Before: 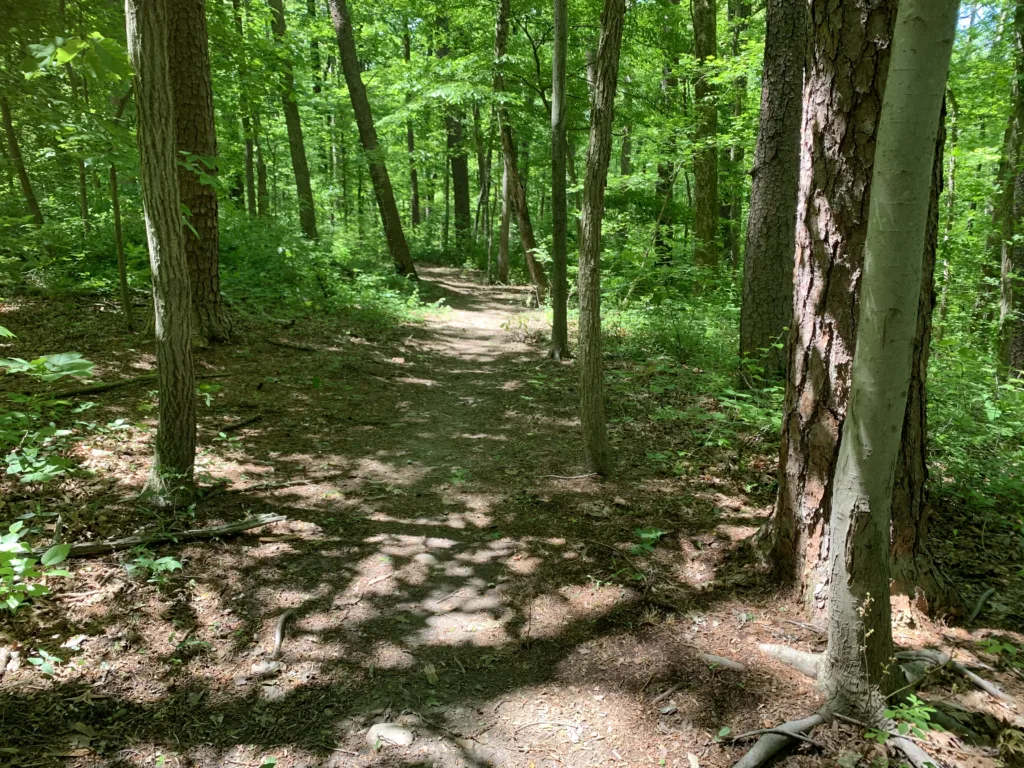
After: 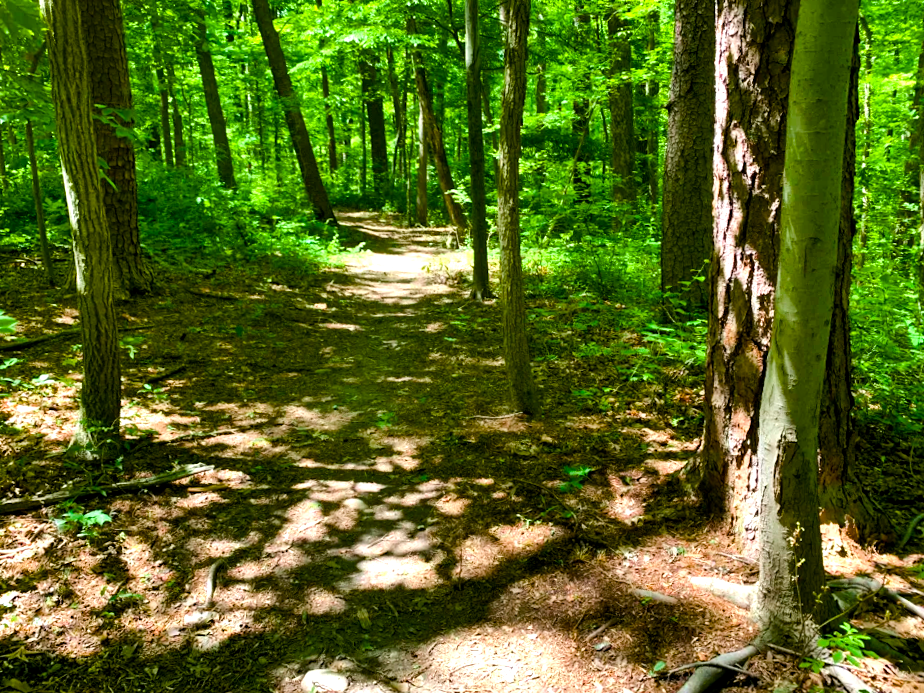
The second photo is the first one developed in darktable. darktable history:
shadows and highlights: shadows 60, soften with gaussian
color balance rgb: global offset › luminance -0.37%, perceptual saturation grading › highlights -17.77%, perceptual saturation grading › mid-tones 33.1%, perceptual saturation grading › shadows 50.52%, perceptual brilliance grading › highlights 20%, perceptual brilliance grading › mid-tones 20%, perceptual brilliance grading › shadows -20%, global vibrance 50%
crop and rotate: angle 1.96°, left 5.673%, top 5.673%
